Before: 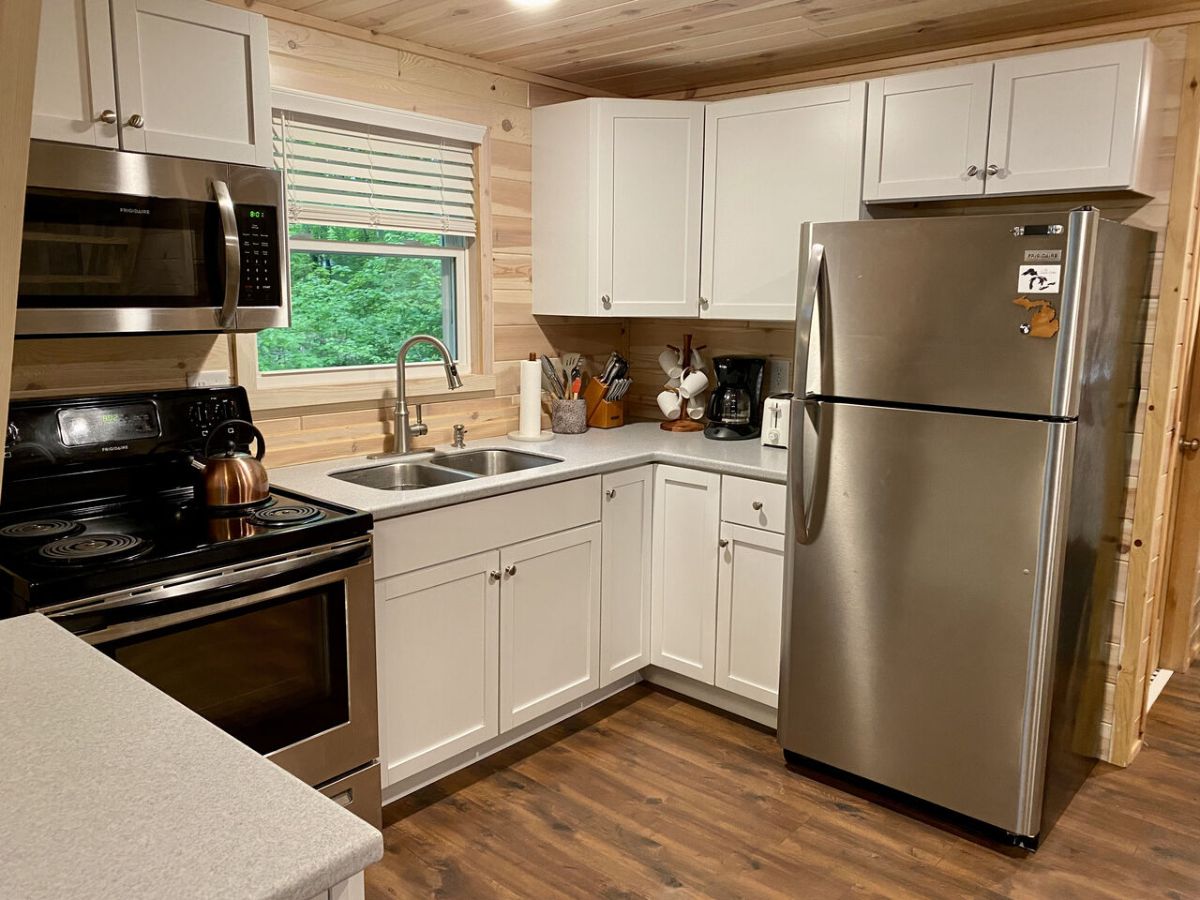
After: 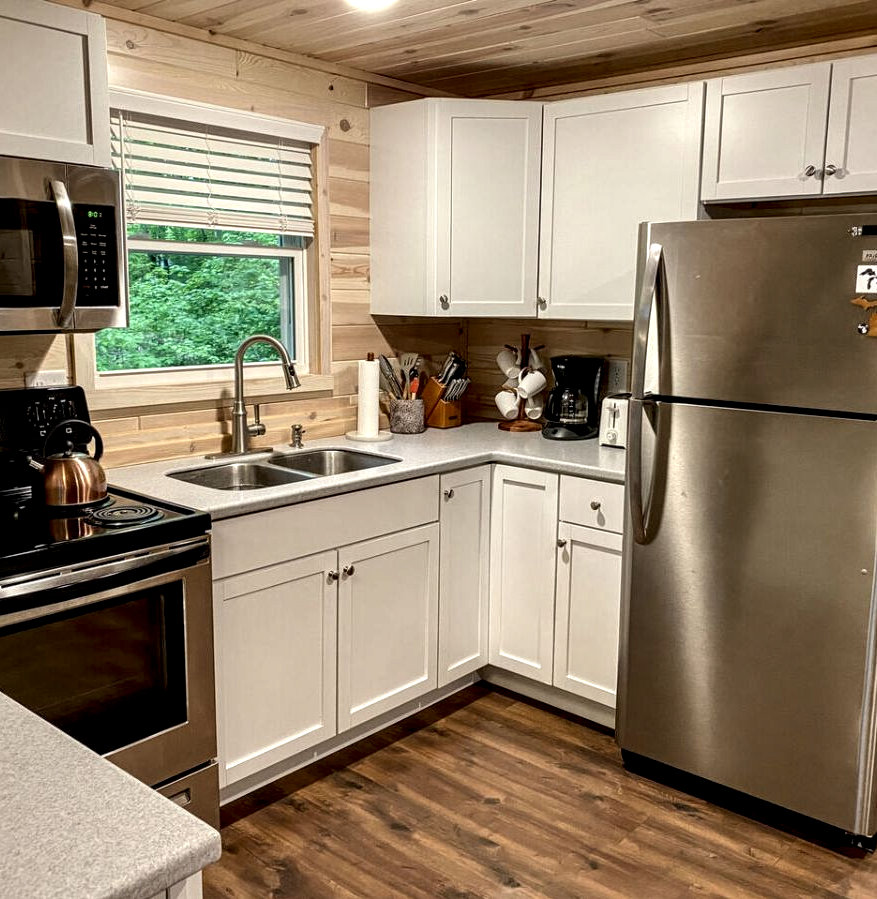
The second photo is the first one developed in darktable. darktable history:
crop: left 13.514%, right 13.373%
local contrast: highlights 64%, shadows 54%, detail 168%, midtone range 0.509
